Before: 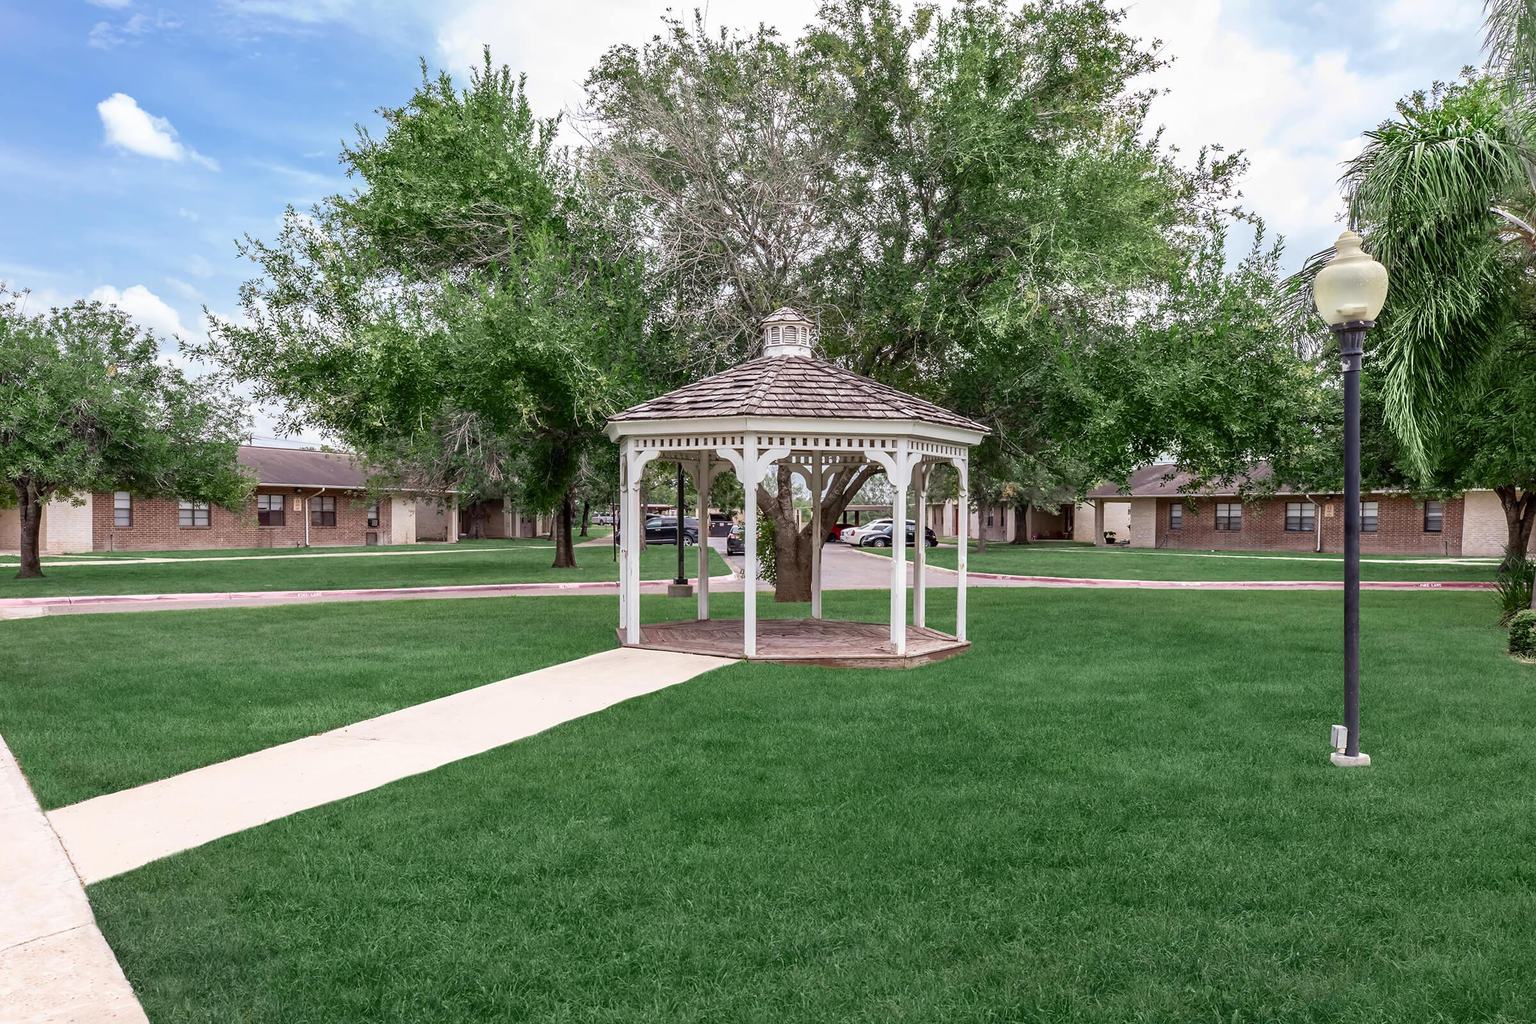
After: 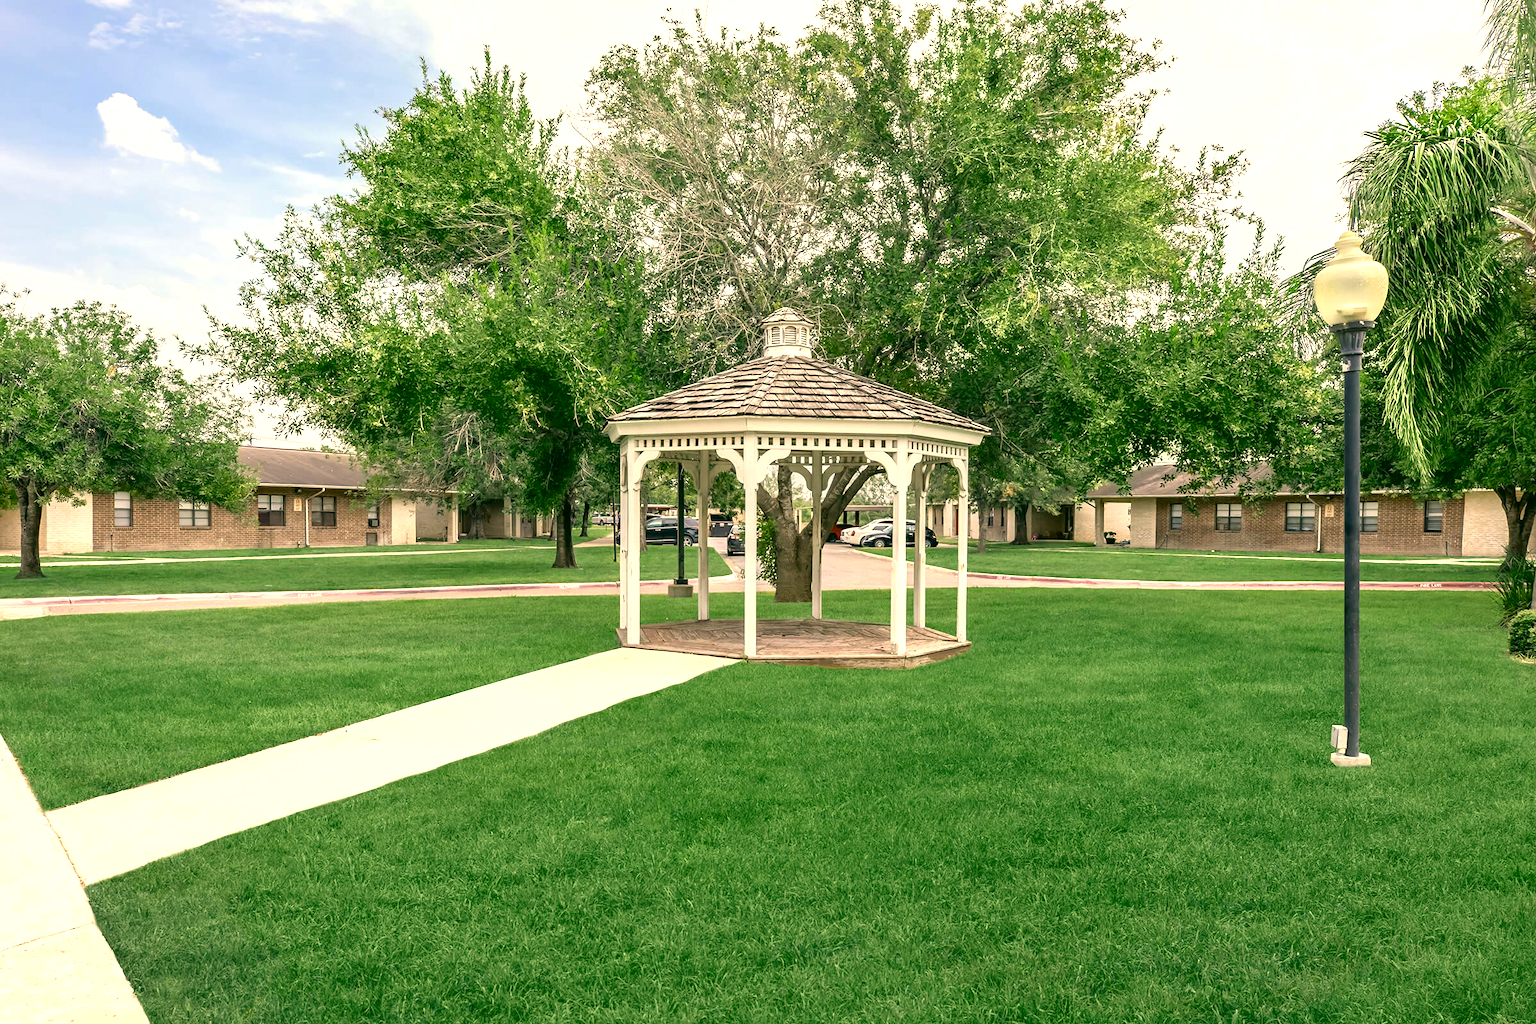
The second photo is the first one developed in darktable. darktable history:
exposure: exposure 0.648 EV, compensate highlight preservation false
color correction: highlights a* 5, highlights b* 24.32, shadows a* -16.29, shadows b* 3.83
